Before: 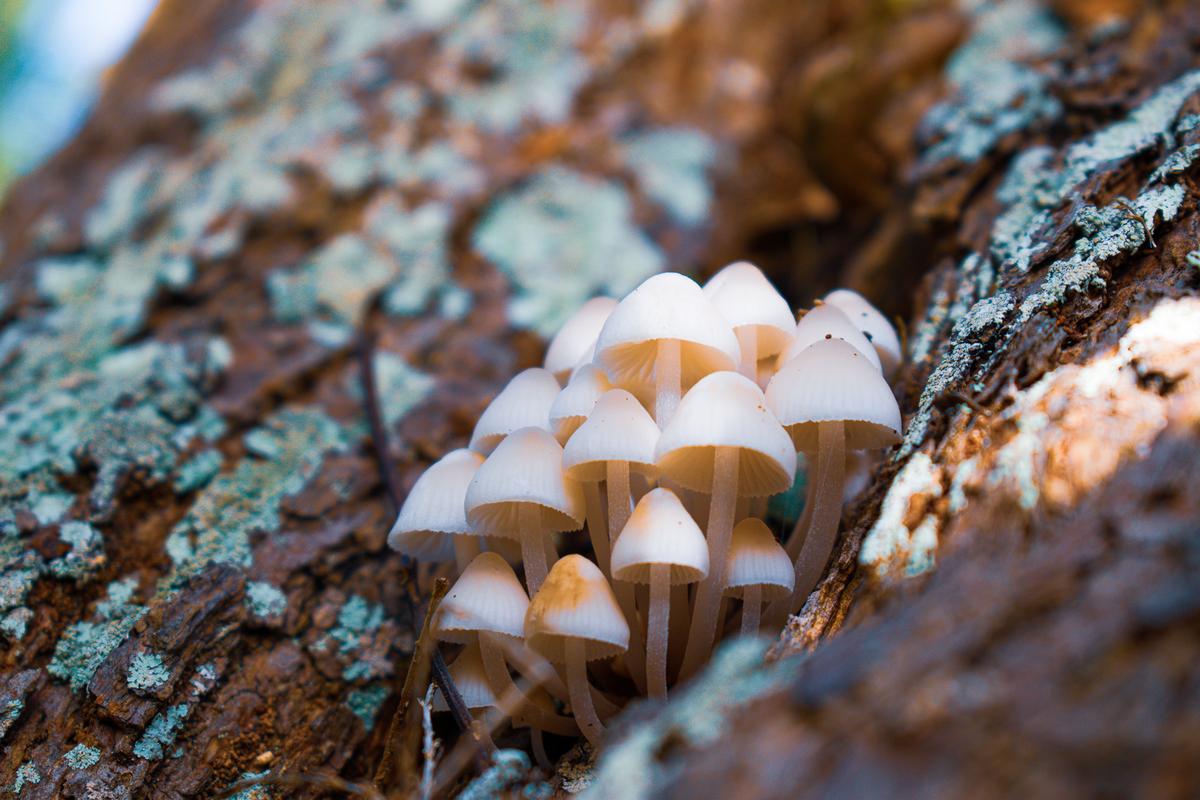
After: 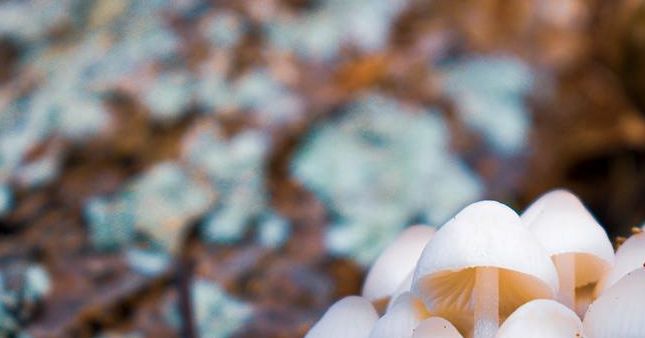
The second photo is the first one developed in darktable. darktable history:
crop: left 15.24%, top 9.064%, right 30.968%, bottom 48.627%
shadows and highlights: shadows 36.08, highlights -35.03, soften with gaussian
local contrast: highlights 100%, shadows 99%, detail 120%, midtone range 0.2
